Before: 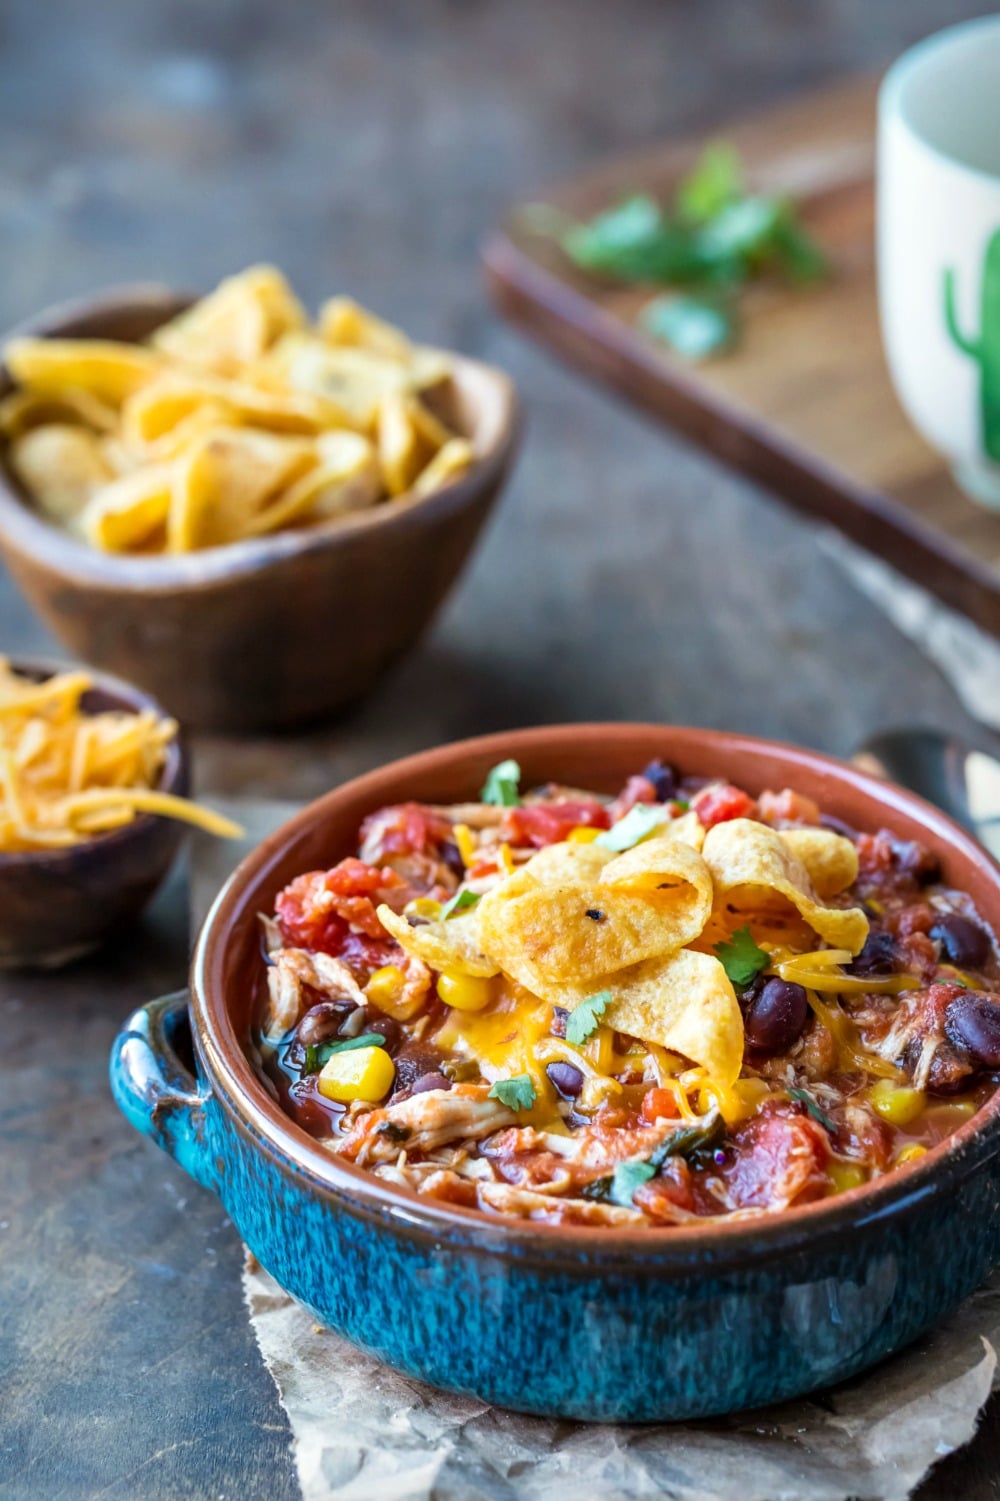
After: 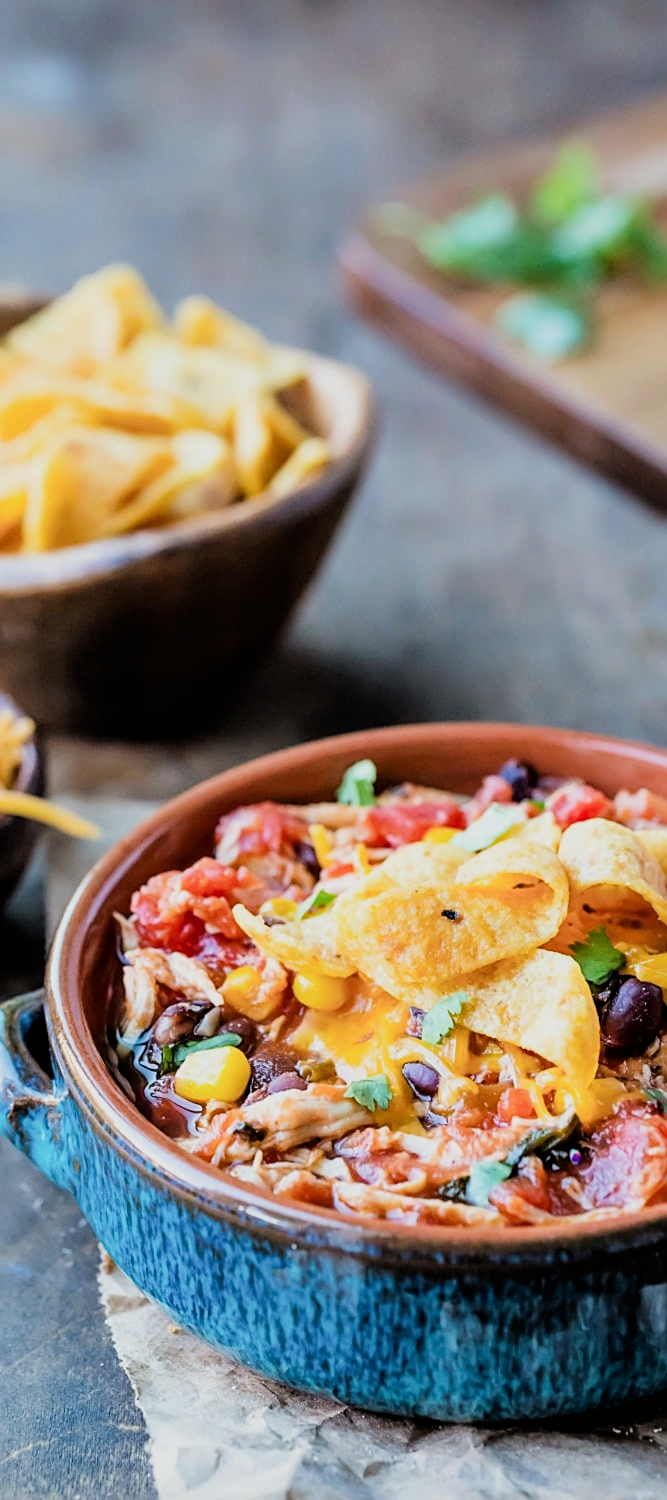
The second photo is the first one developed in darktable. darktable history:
tone equalizer: -8 EV -0.744 EV, -7 EV -0.73 EV, -6 EV -0.568 EV, -5 EV -0.407 EV, -3 EV 0.372 EV, -2 EV 0.6 EV, -1 EV 0.688 EV, +0 EV 0.773 EV
filmic rgb: black relative exposure -7.11 EV, white relative exposure 5.37 EV, hardness 3.02
sharpen: on, module defaults
crop and rotate: left 14.467%, right 18.762%
